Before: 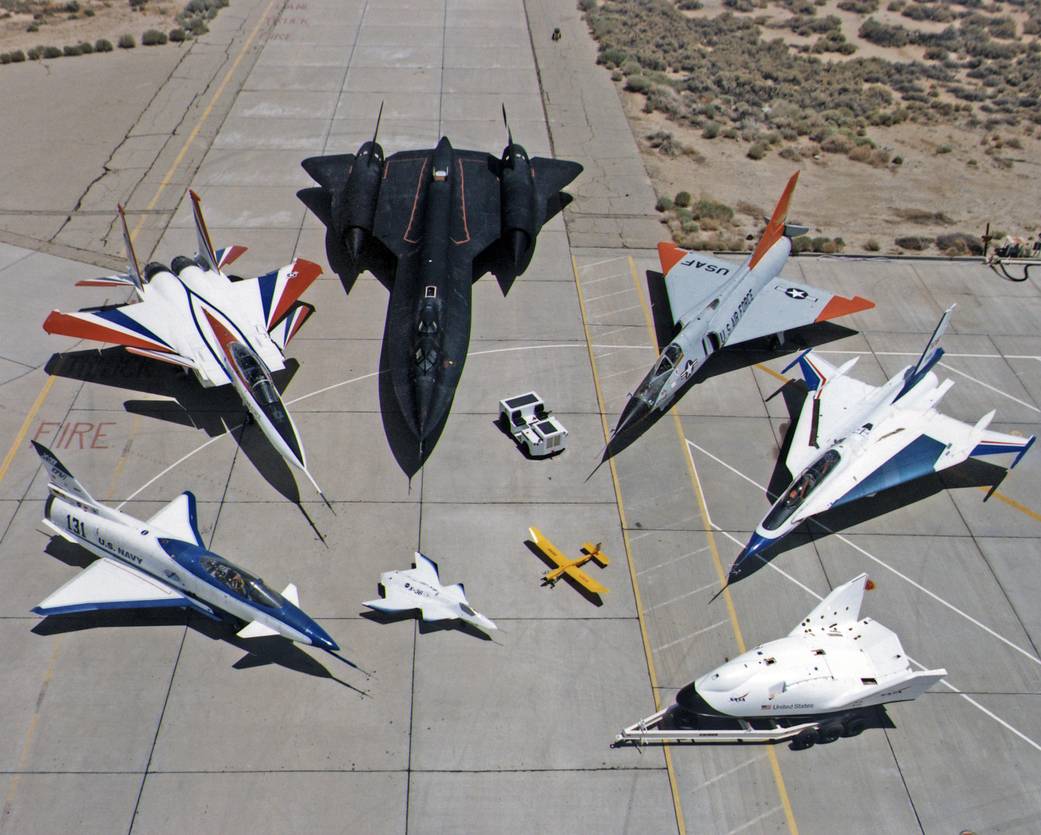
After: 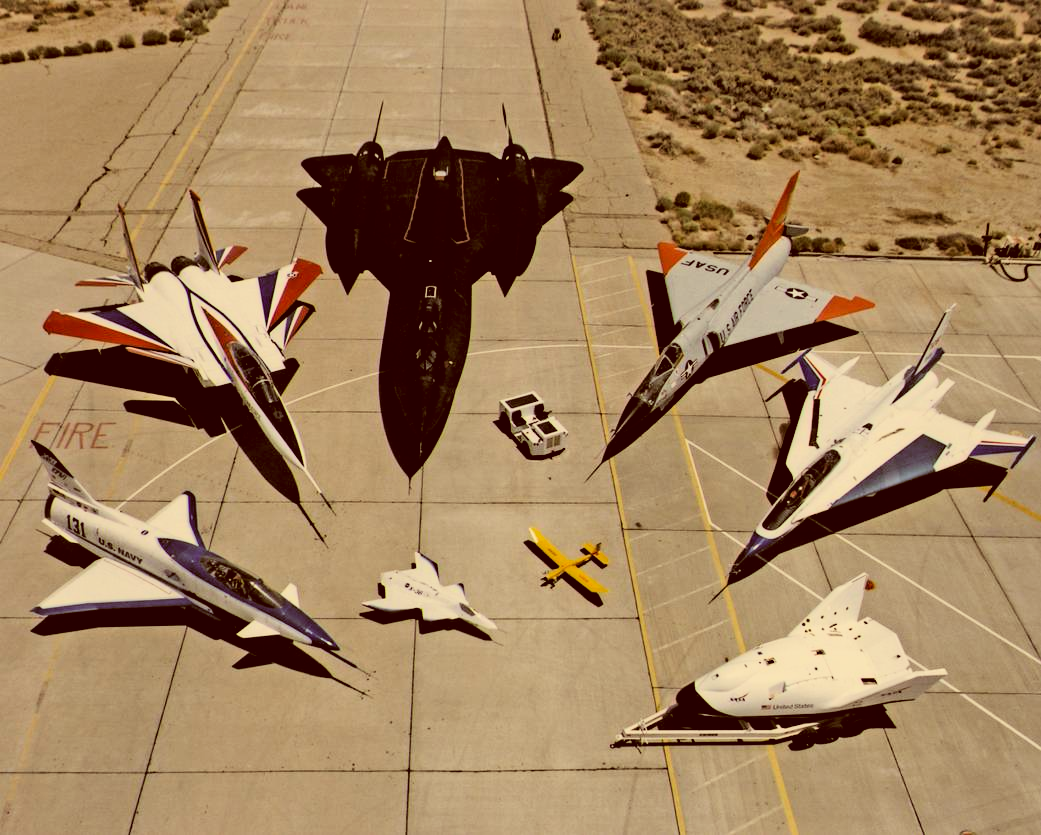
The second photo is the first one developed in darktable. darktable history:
filmic rgb: black relative exposure -5.05 EV, white relative exposure 4 EV, hardness 2.89, contrast 1.384, highlights saturation mix -29.59%, color science v6 (2022)
color correction: highlights a* 1.22, highlights b* 24.18, shadows a* 16.1, shadows b* 24.95
tone equalizer: on, module defaults
